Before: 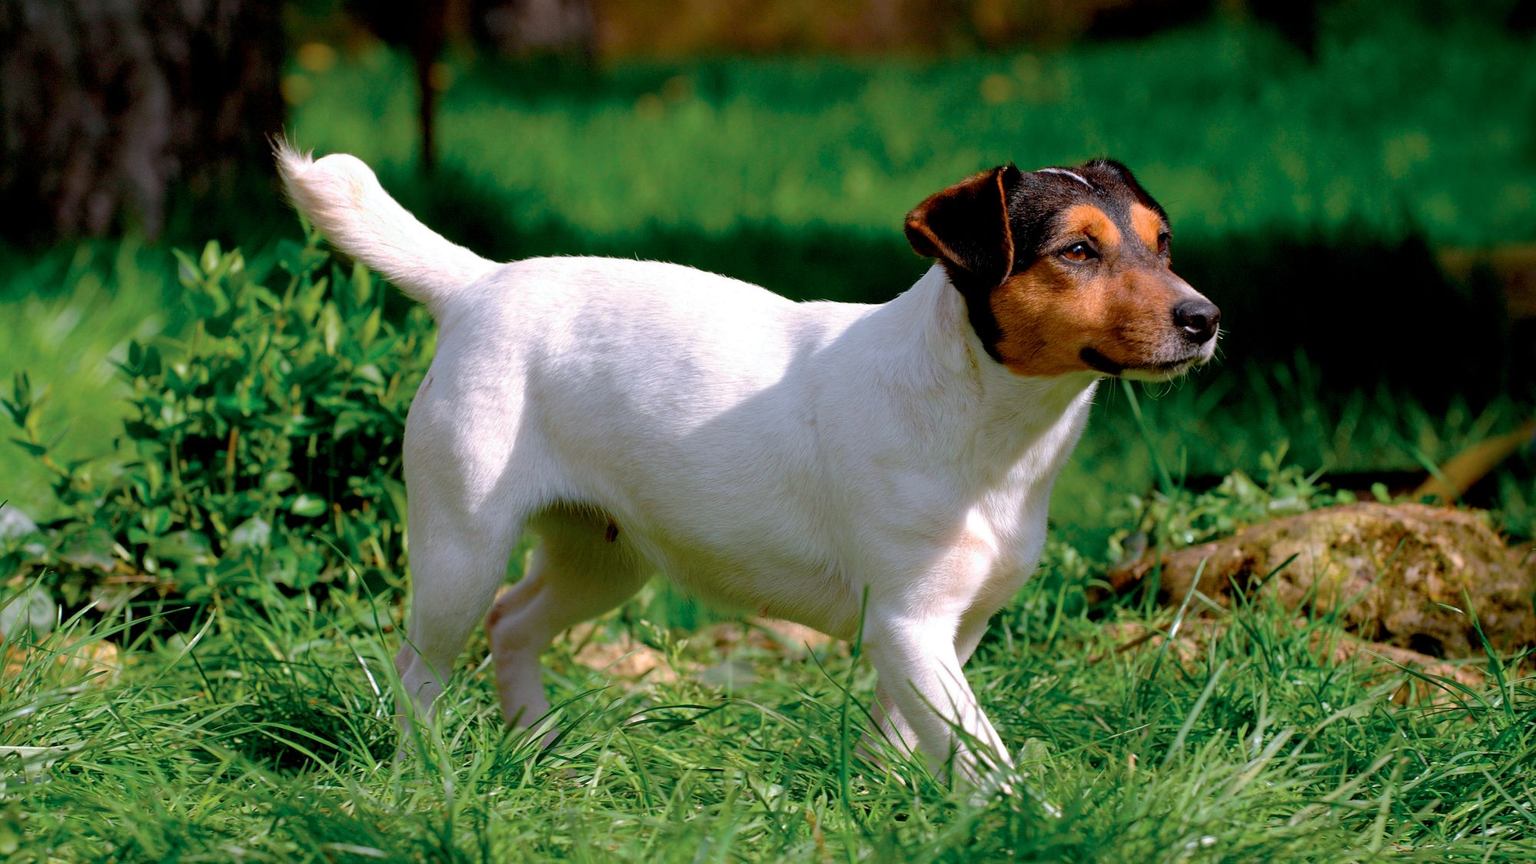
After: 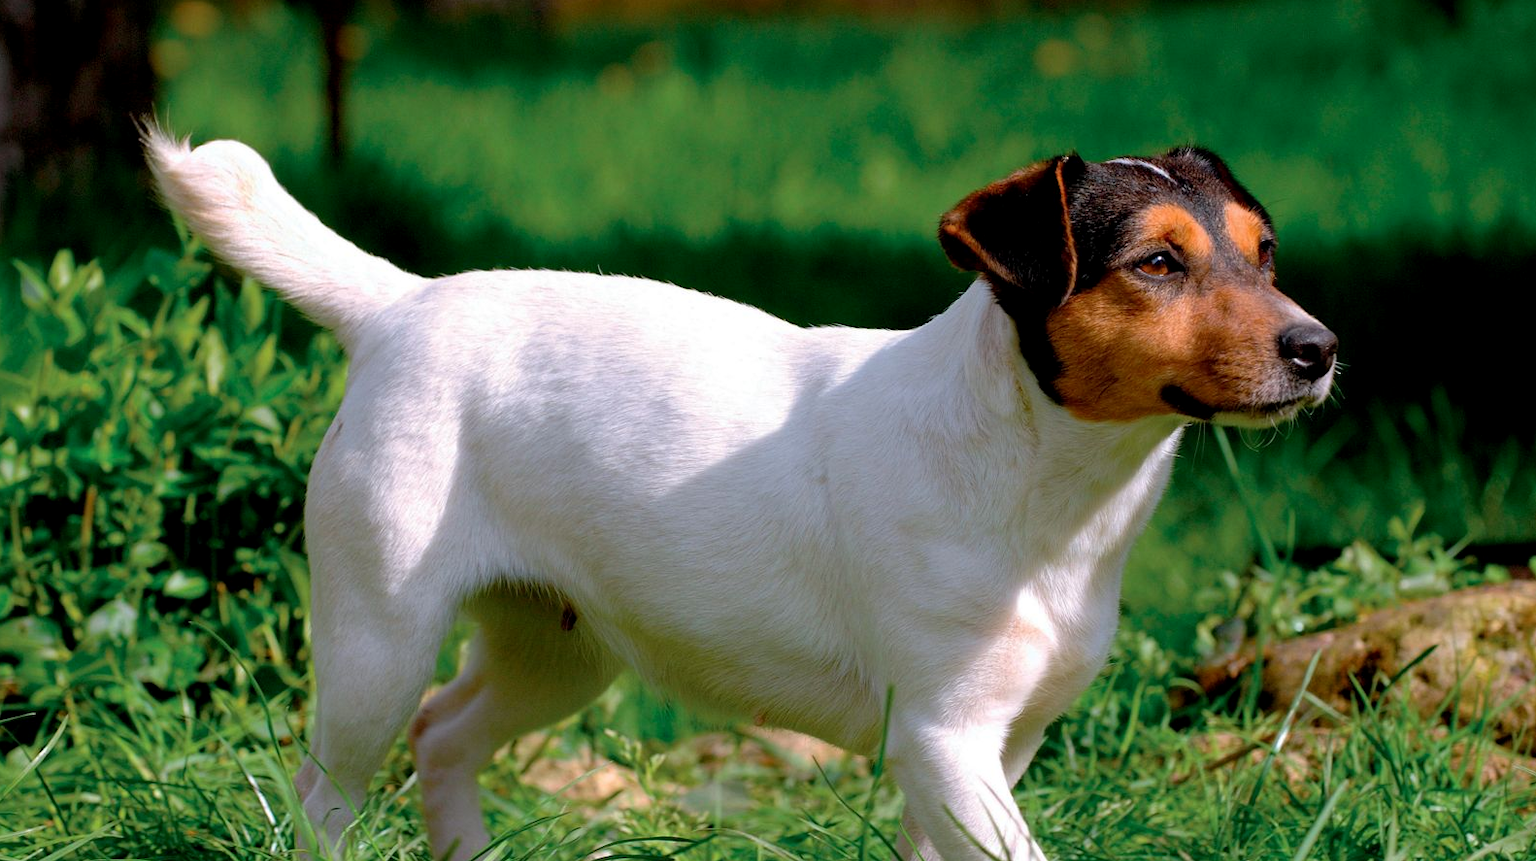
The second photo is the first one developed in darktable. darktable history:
exposure: black level correction 0.001, compensate exposure bias true, compensate highlight preservation false
crop and rotate: left 10.563%, top 4.978%, right 10.319%, bottom 16.175%
